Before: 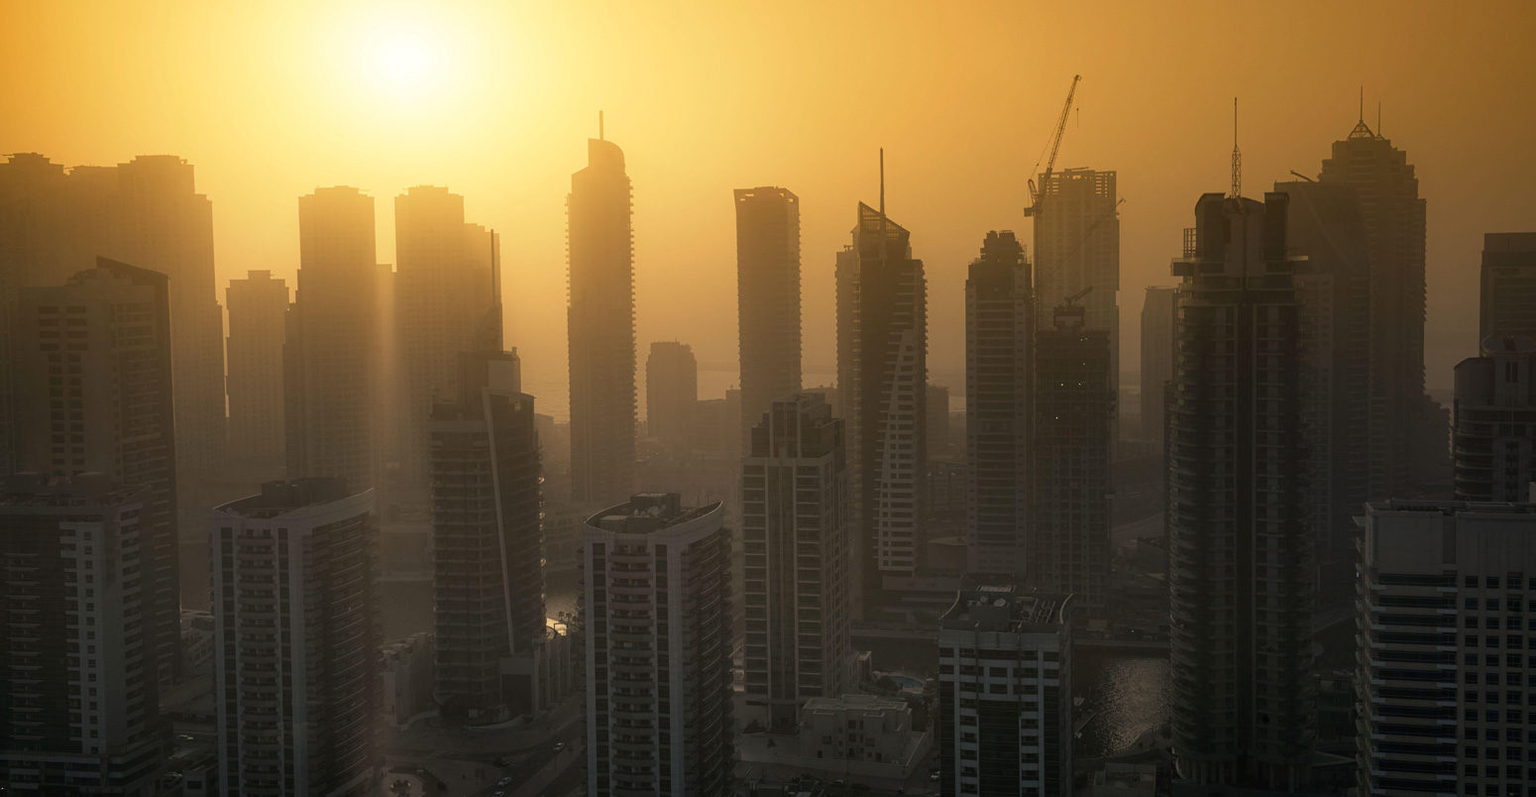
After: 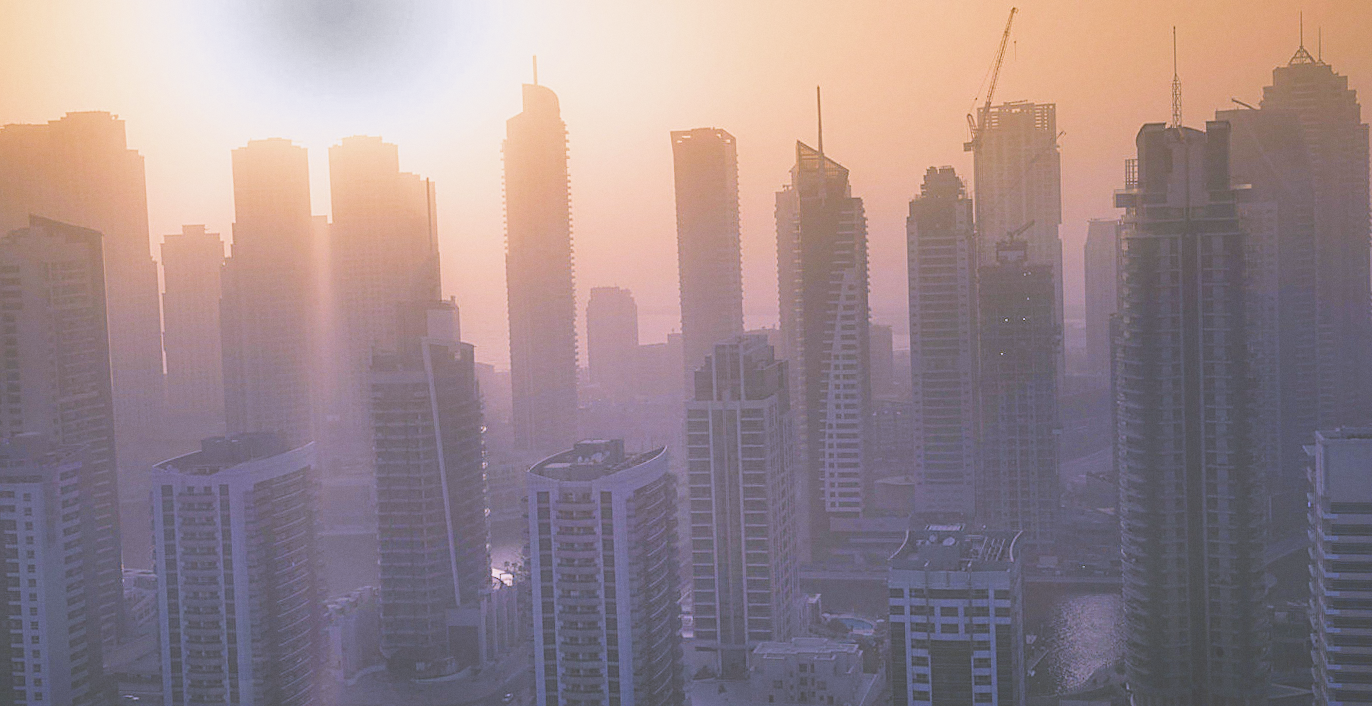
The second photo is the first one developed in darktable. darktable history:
exposure: black level correction -0.015, exposure -0.5 EV, compensate highlight preservation false
crop: left 3.305%, top 6.436%, right 6.389%, bottom 3.258%
grain: coarseness 0.09 ISO, strength 10%
sharpen: on, module defaults
filmic rgb: middle gray luminance 4.29%, black relative exposure -13 EV, white relative exposure 5 EV, threshold 6 EV, target black luminance 0%, hardness 5.19, latitude 59.69%, contrast 0.767, highlights saturation mix 5%, shadows ↔ highlights balance 25.95%, add noise in highlights 0, color science v3 (2019), use custom middle-gray values true, iterations of high-quality reconstruction 0, contrast in highlights soft, enable highlight reconstruction true
white balance: red 0.98, blue 1.61
rotate and perspective: rotation -1.42°, crop left 0.016, crop right 0.984, crop top 0.035, crop bottom 0.965
